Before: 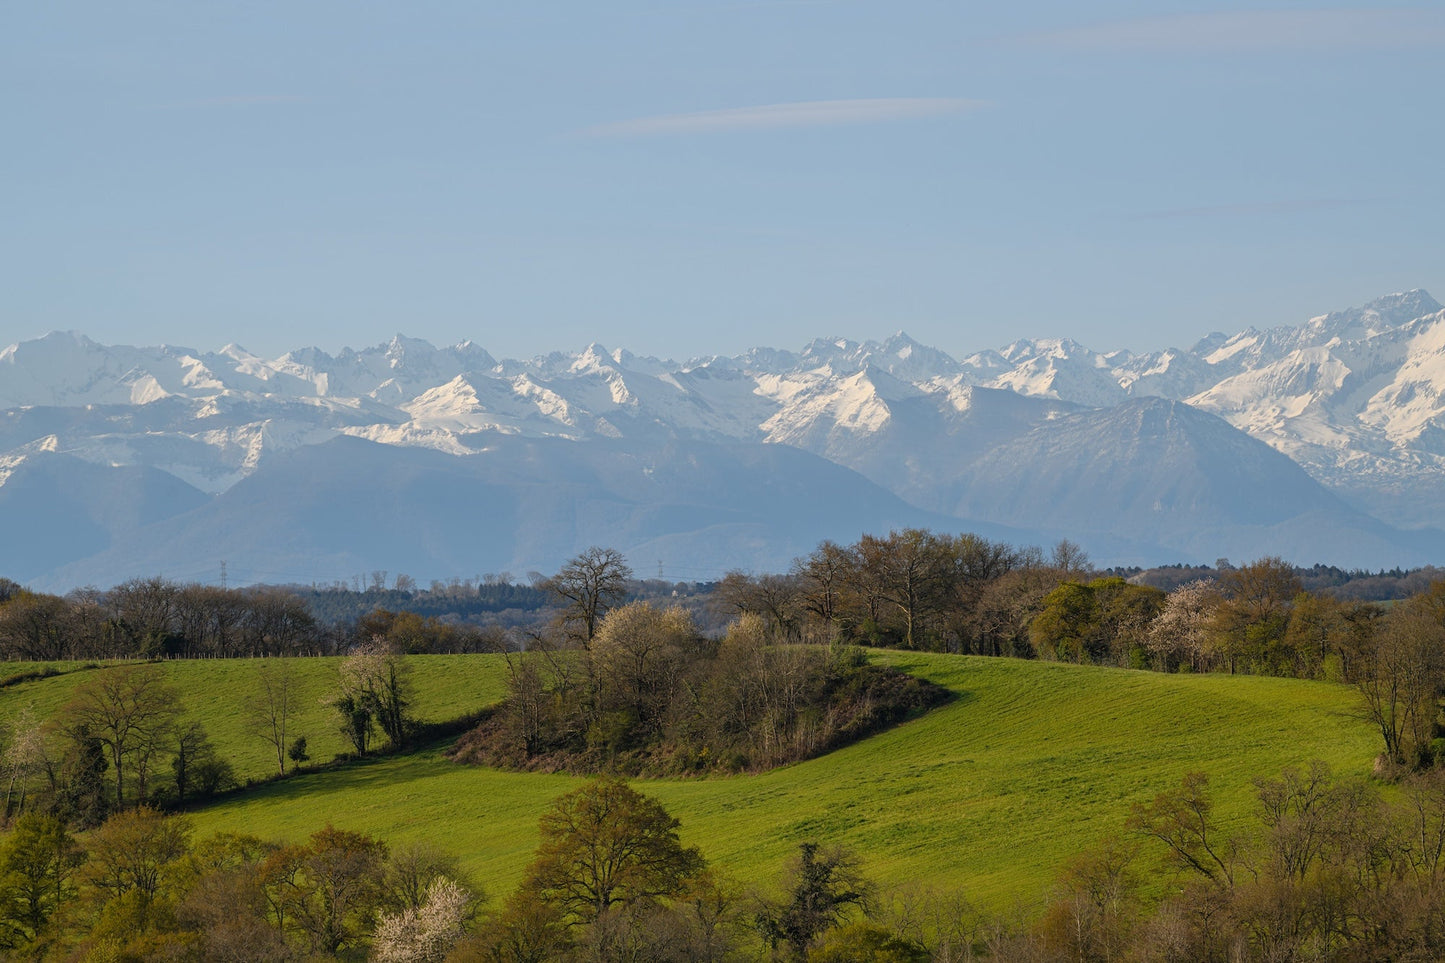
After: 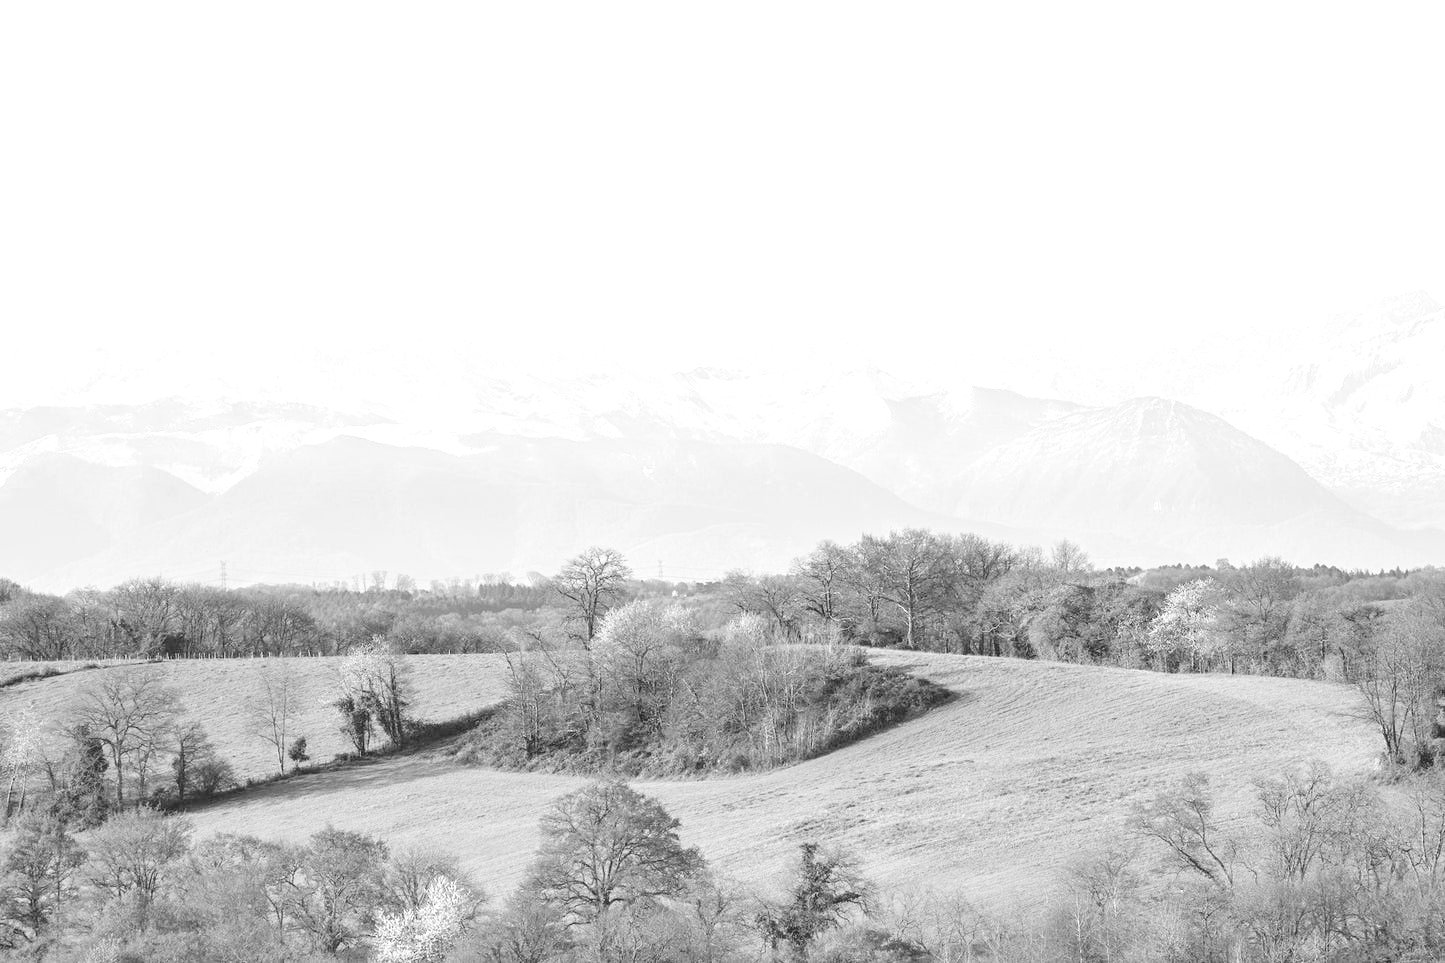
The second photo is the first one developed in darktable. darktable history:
monochrome: a 1.94, b -0.638
filmic rgb: black relative exposure -13 EV, threshold 3 EV, target white luminance 85%, hardness 6.3, latitude 42.11%, contrast 0.858, shadows ↔ highlights balance 8.63%, color science v4 (2020), enable highlight reconstruction true
white balance: red 1.004, blue 1.024
colorize: saturation 60%, source mix 100%
exposure: black level correction 0.001, exposure 1.84 EV, compensate highlight preservation false
